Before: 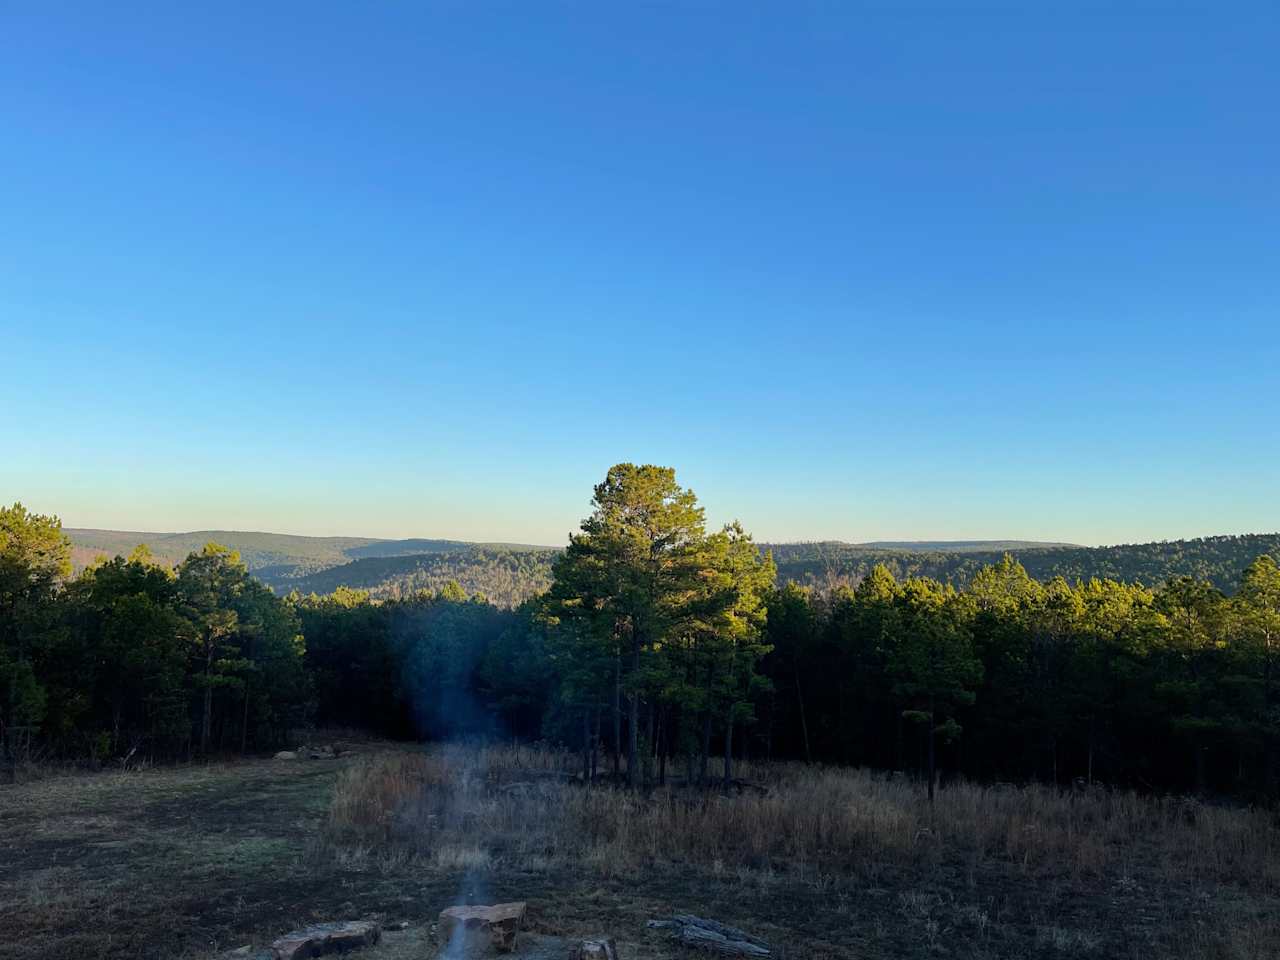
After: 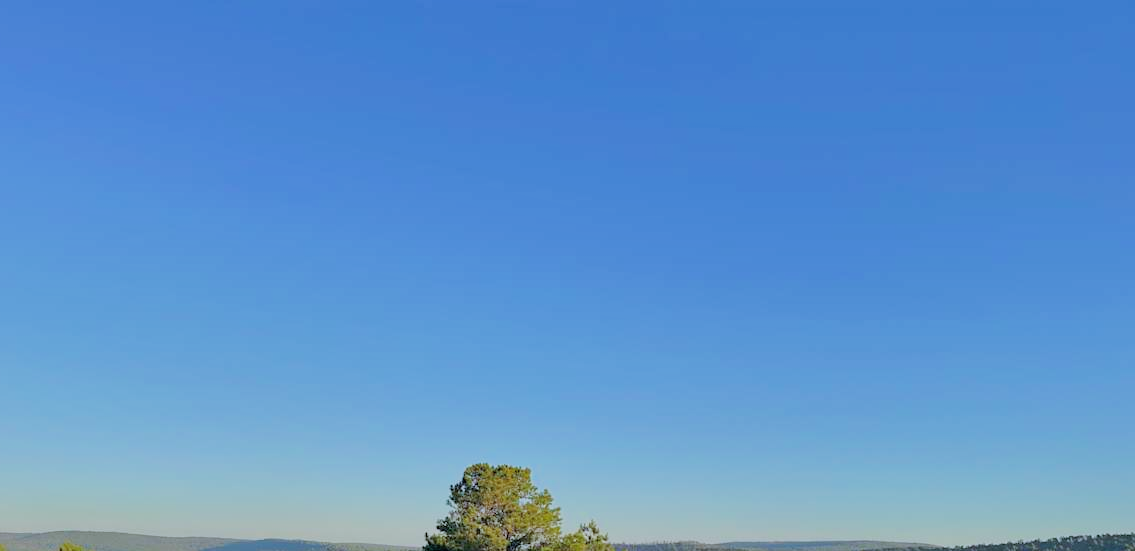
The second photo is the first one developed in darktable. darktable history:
shadows and highlights: on, module defaults
exposure: exposure 0.177 EV, compensate highlight preservation false
color calibration: gray › normalize channels true, x 0.37, y 0.382, temperature 4320.74 K, gamut compression 0.023
filmic rgb: black relative exposure -7.65 EV, white relative exposure 4.56 EV, hardness 3.61
crop and rotate: left 11.319%, bottom 42.562%
